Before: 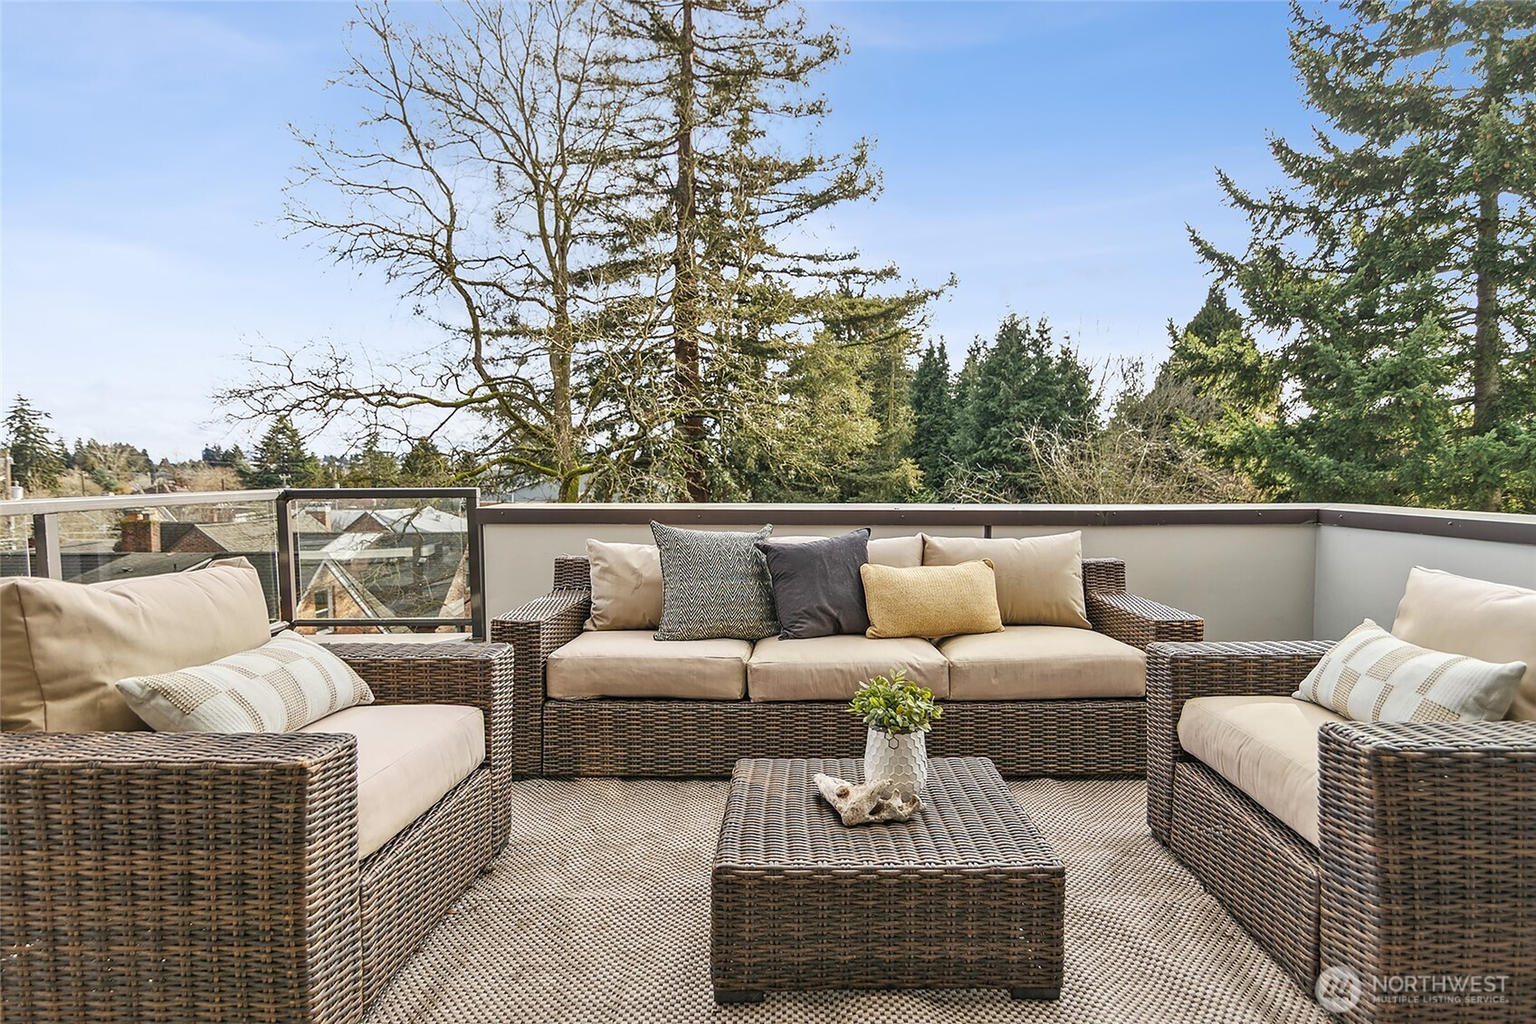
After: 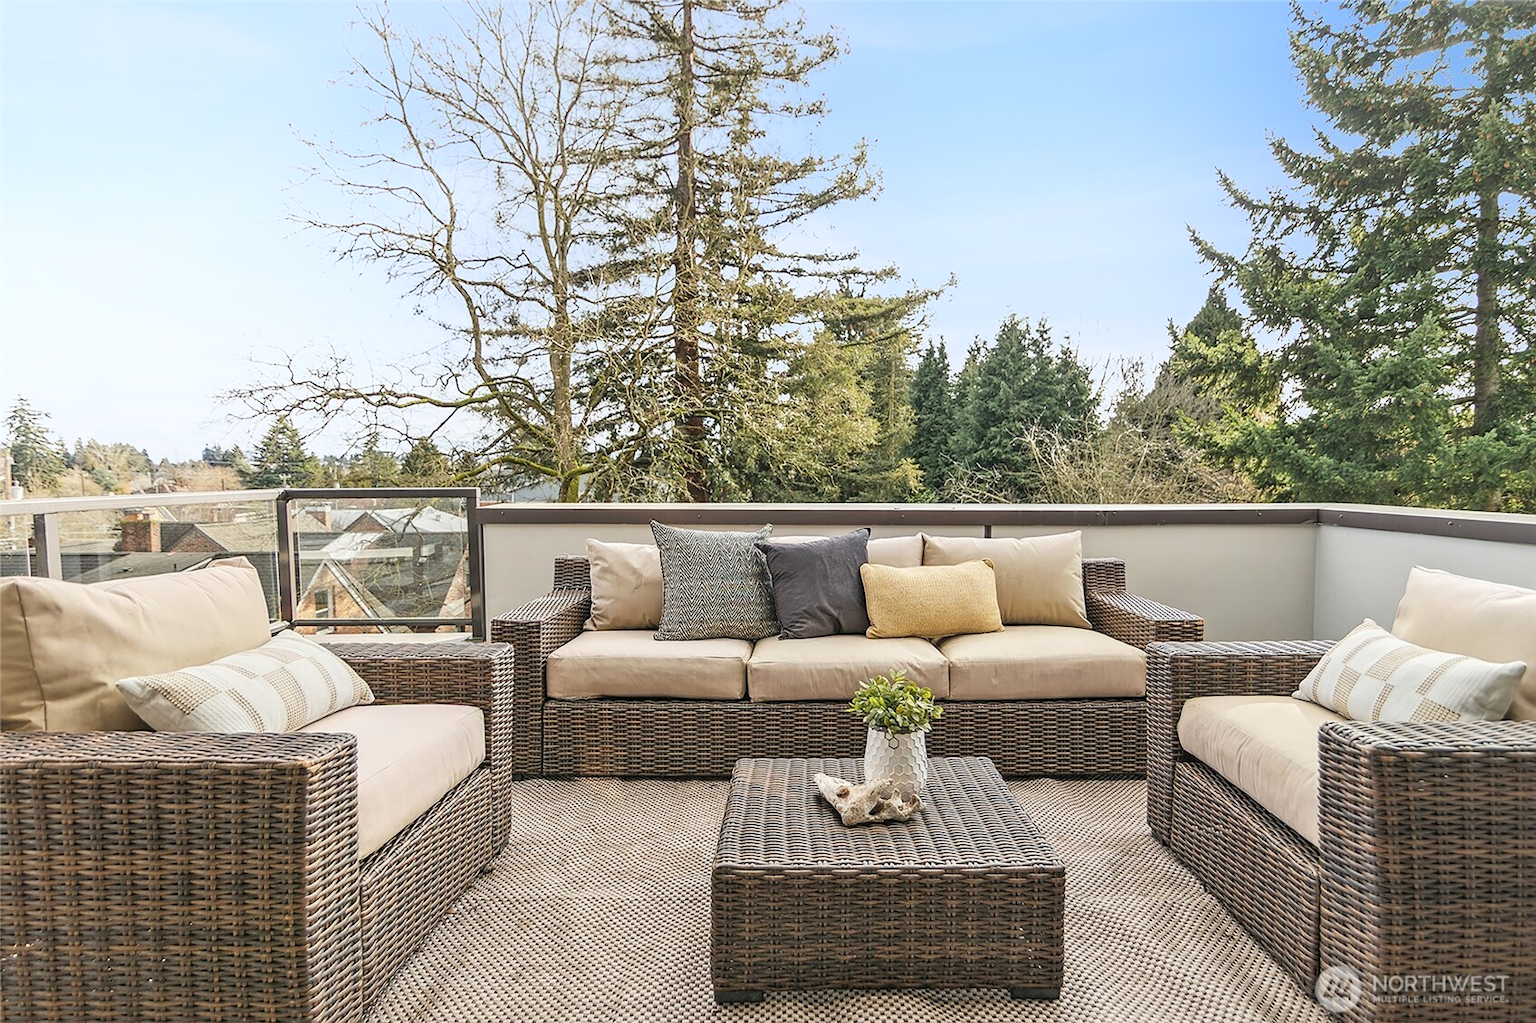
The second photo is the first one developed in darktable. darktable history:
contrast brightness saturation: contrast 0.048, brightness 0.066, saturation 0.007
shadows and highlights: shadows -41.54, highlights 63.54, soften with gaussian
